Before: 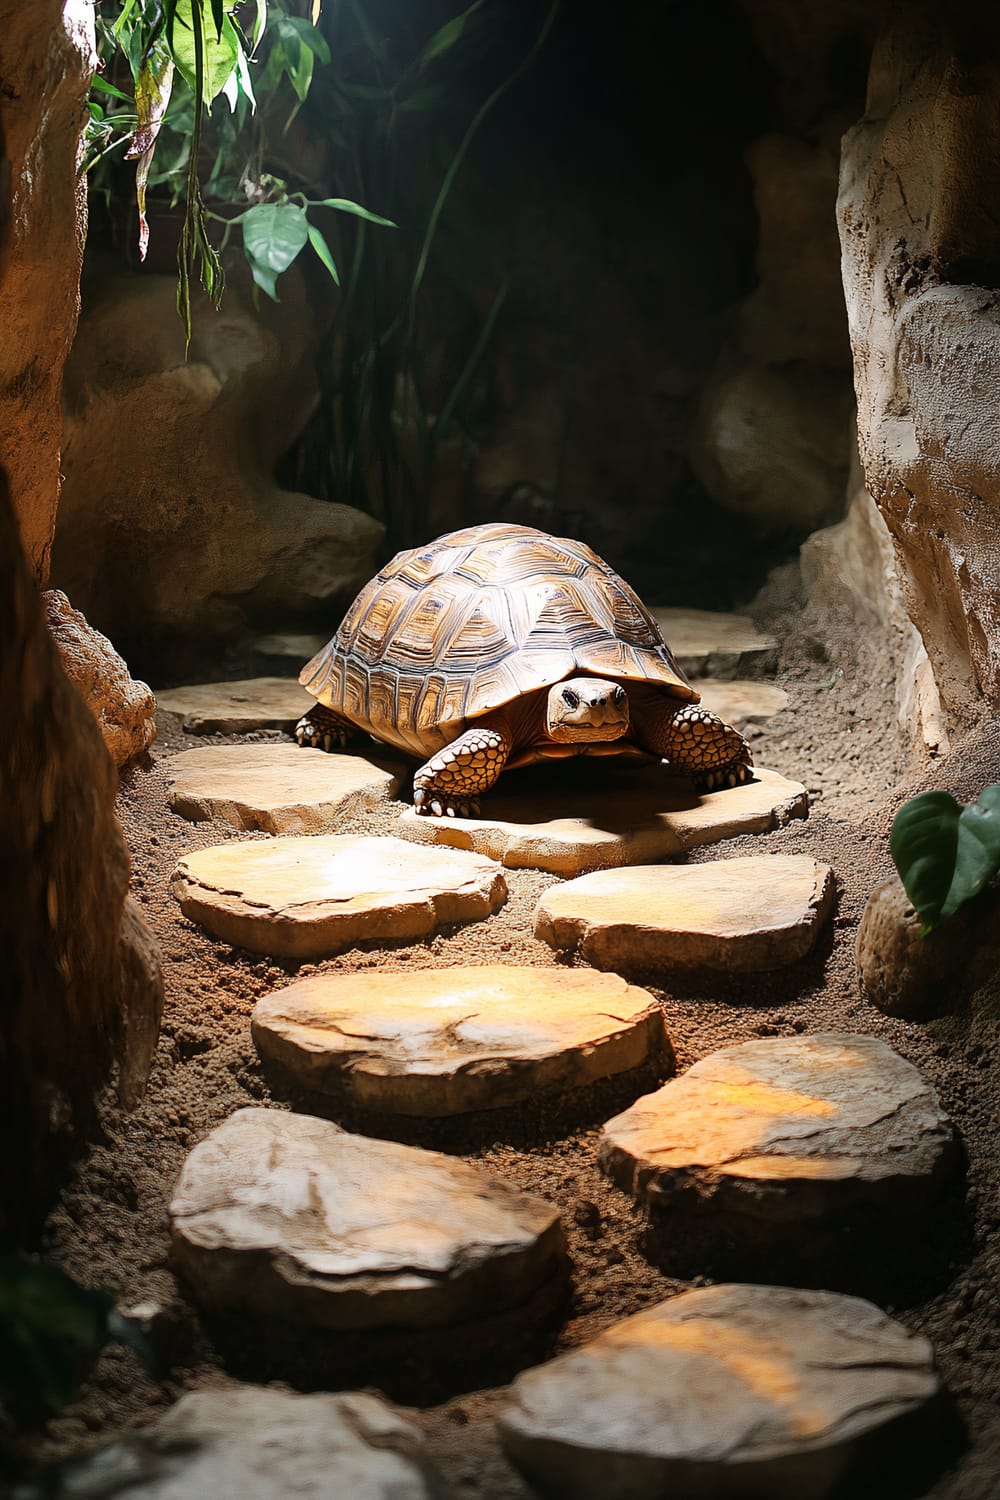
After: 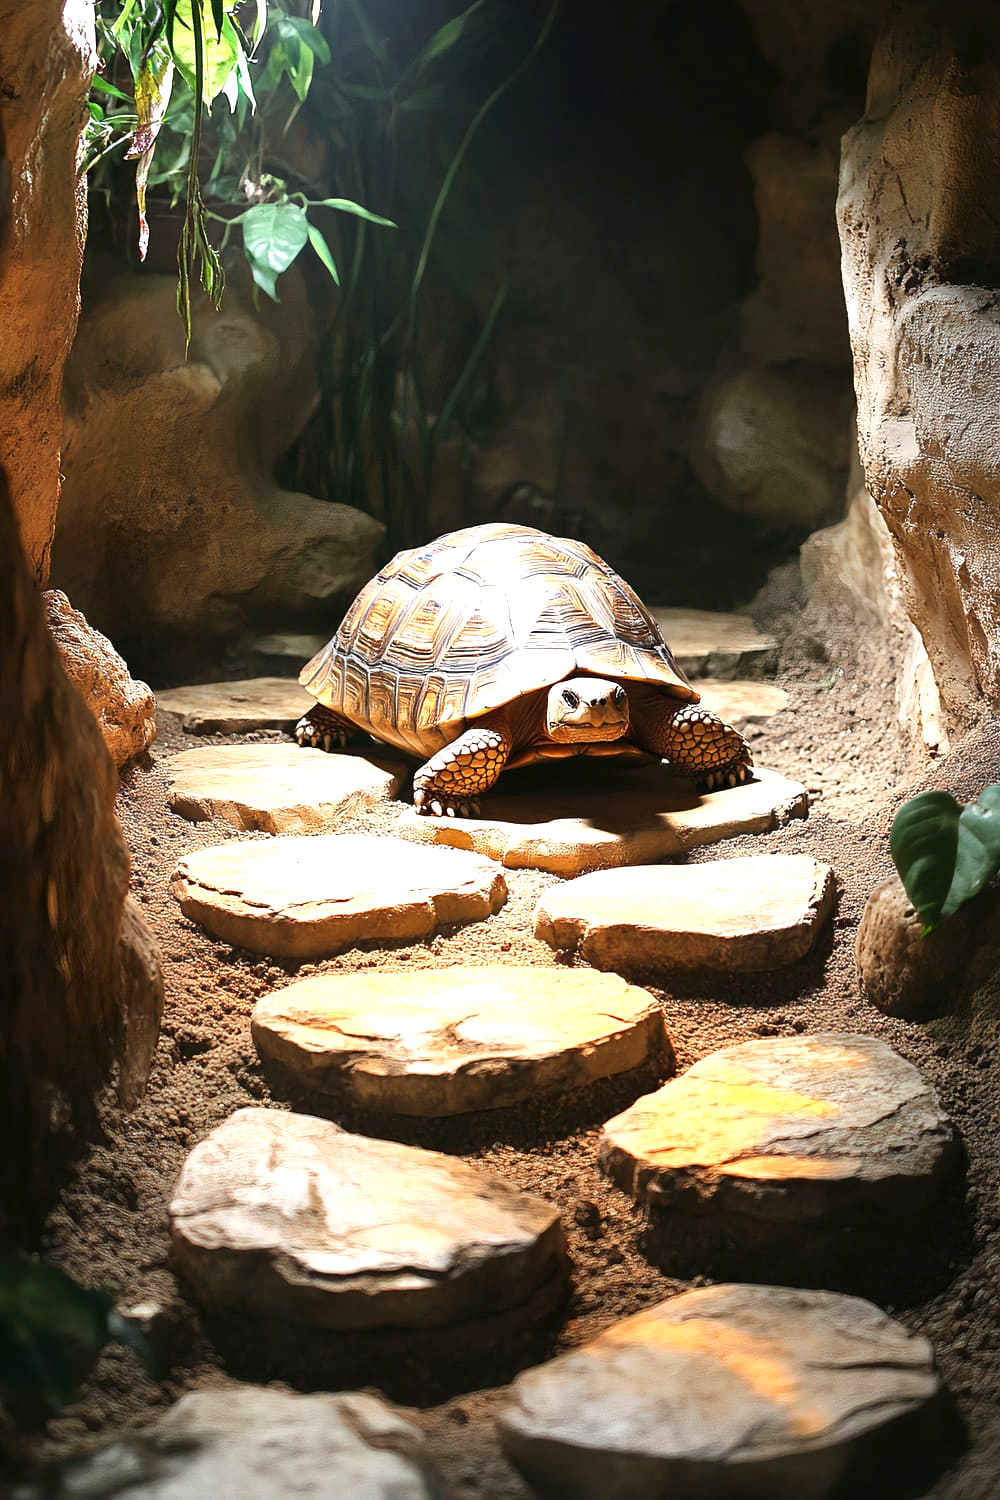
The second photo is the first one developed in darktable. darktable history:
exposure: black level correction 0, exposure 0.893 EV, compensate highlight preservation false
